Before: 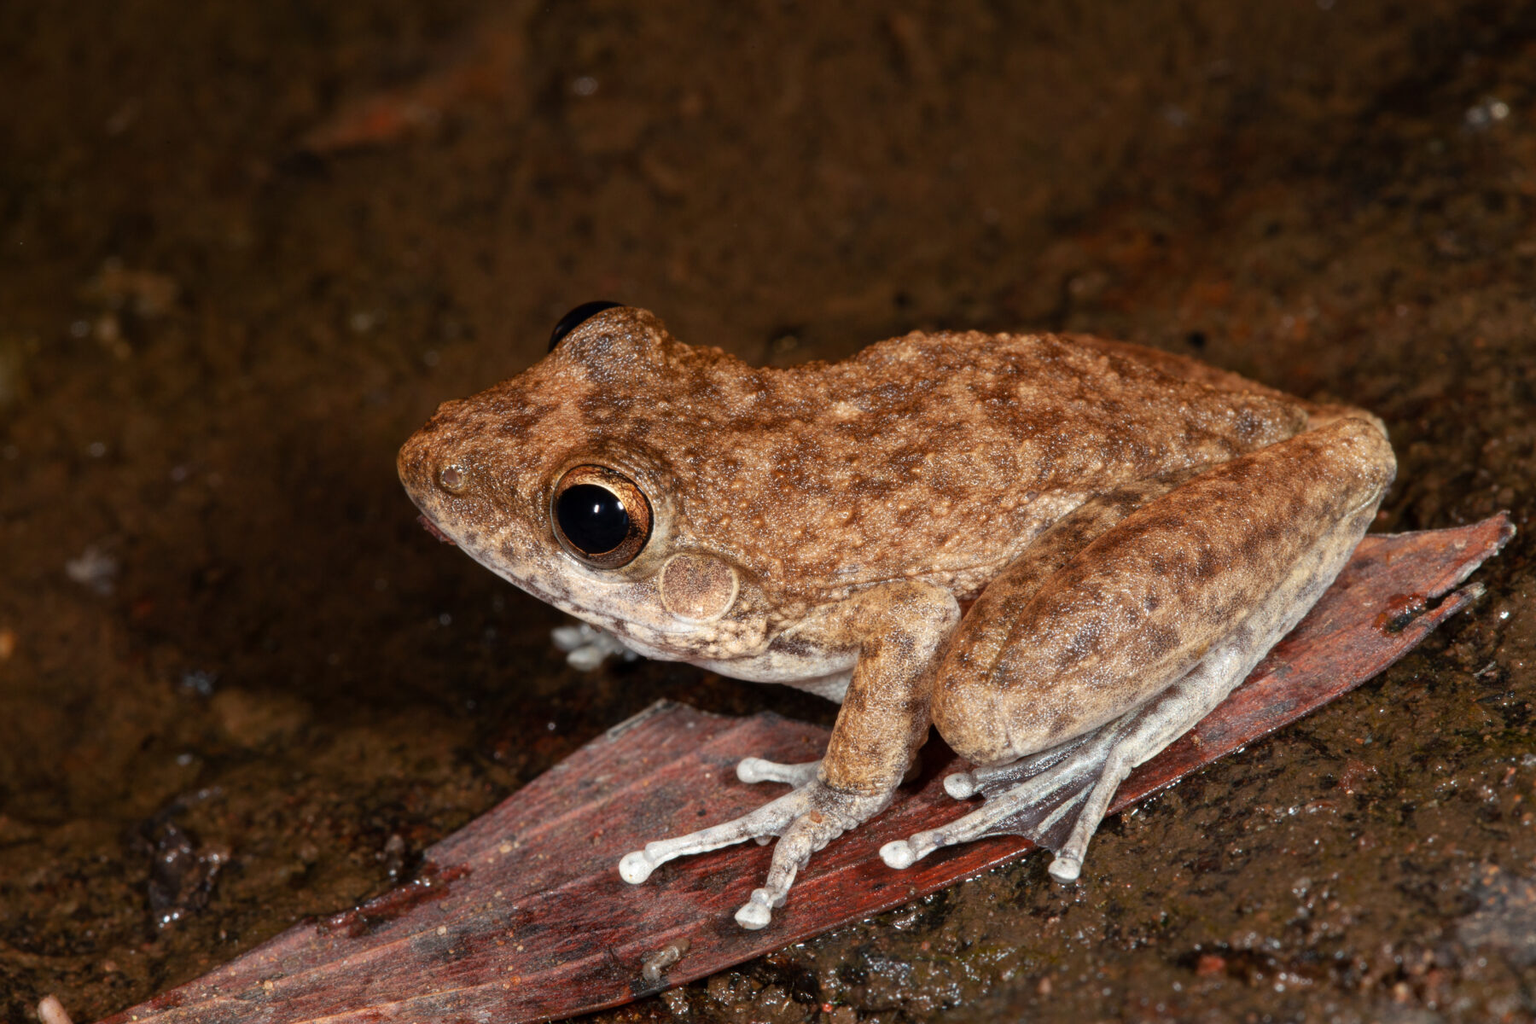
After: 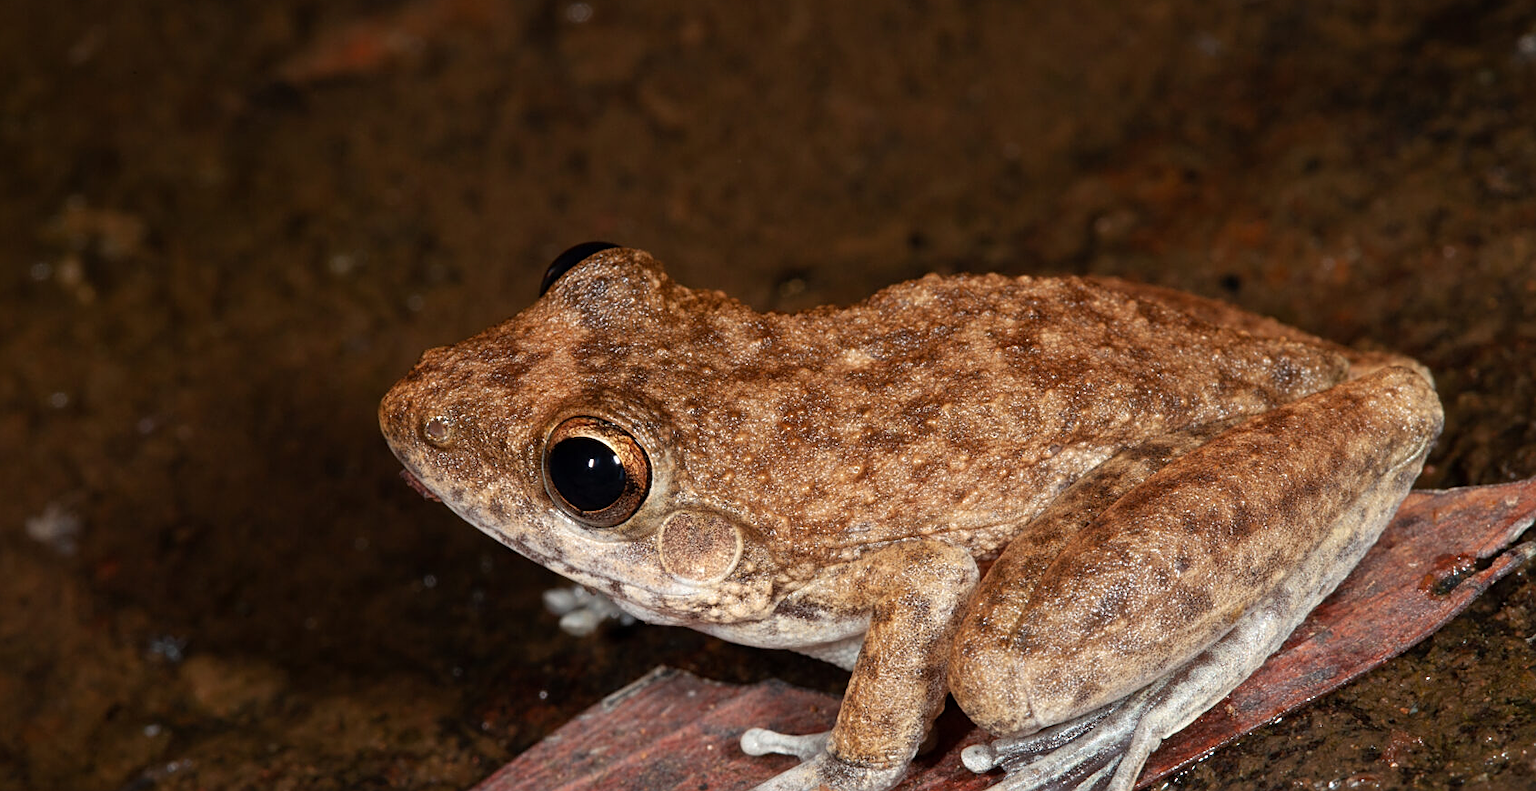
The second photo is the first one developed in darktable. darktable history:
white balance: emerald 1
sharpen: on, module defaults
crop: left 2.737%, top 7.287%, right 3.421%, bottom 20.179%
